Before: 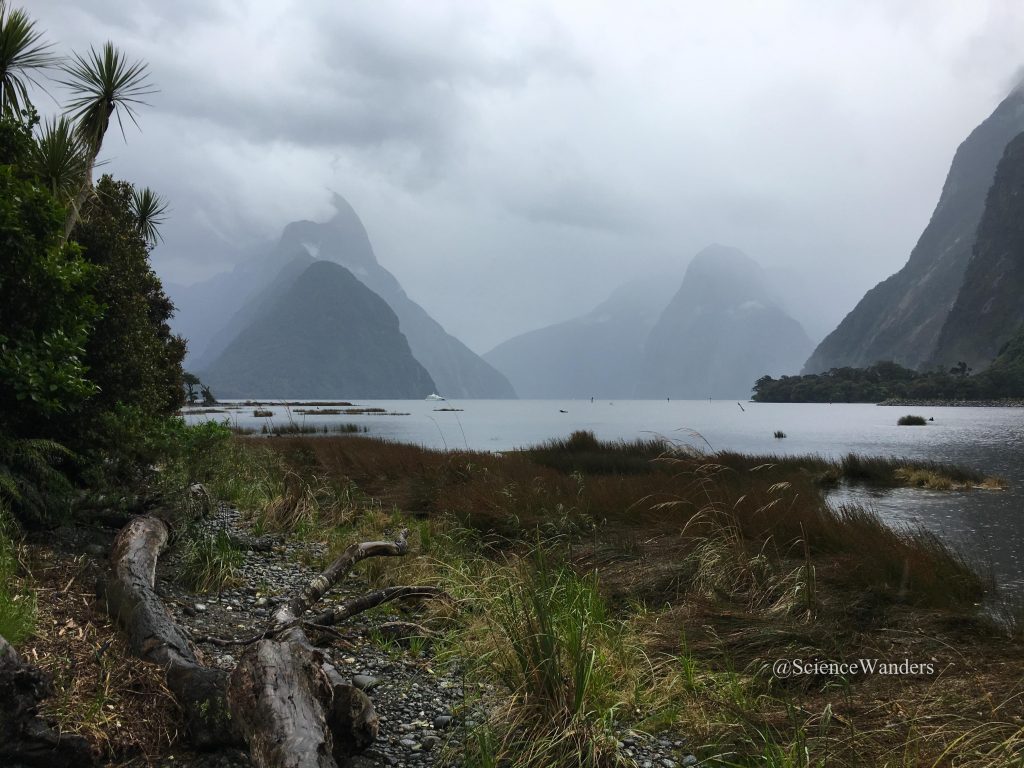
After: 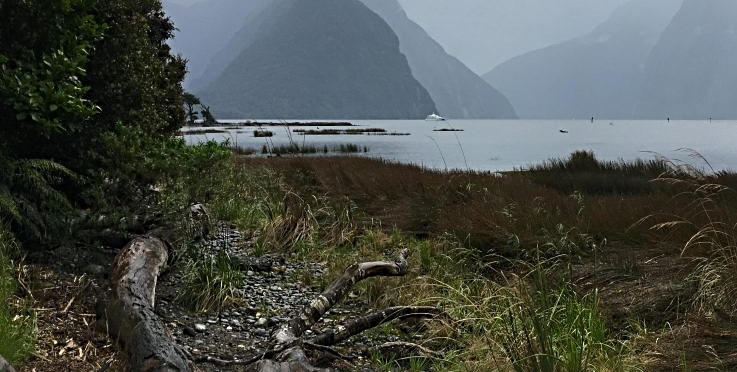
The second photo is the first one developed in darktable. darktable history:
crop: top 36.498%, right 27.964%, bottom 14.995%
sharpen: radius 4
